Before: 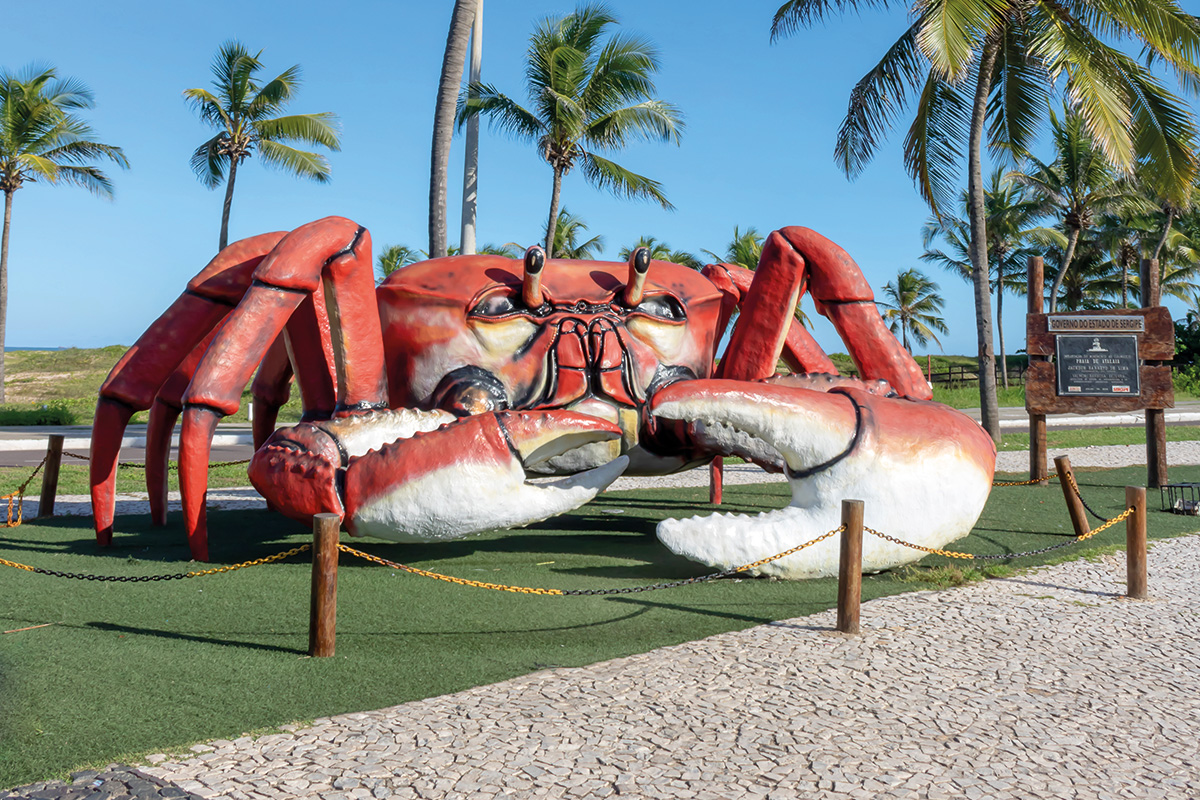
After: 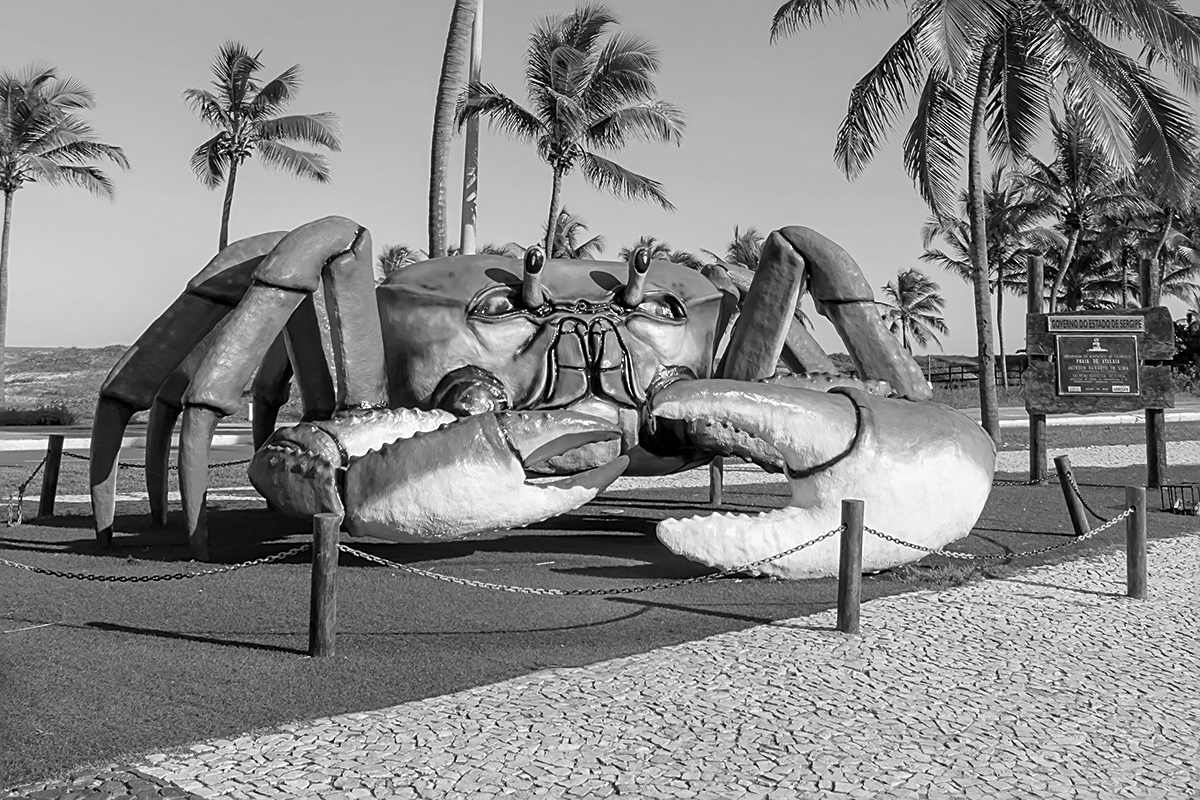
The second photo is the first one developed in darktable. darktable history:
color calibration: output gray [0.28, 0.41, 0.31, 0], gray › normalize channels true, illuminant same as pipeline (D50), adaptation XYZ, x 0.346, y 0.359, gamut compression 0
sharpen: on, module defaults
